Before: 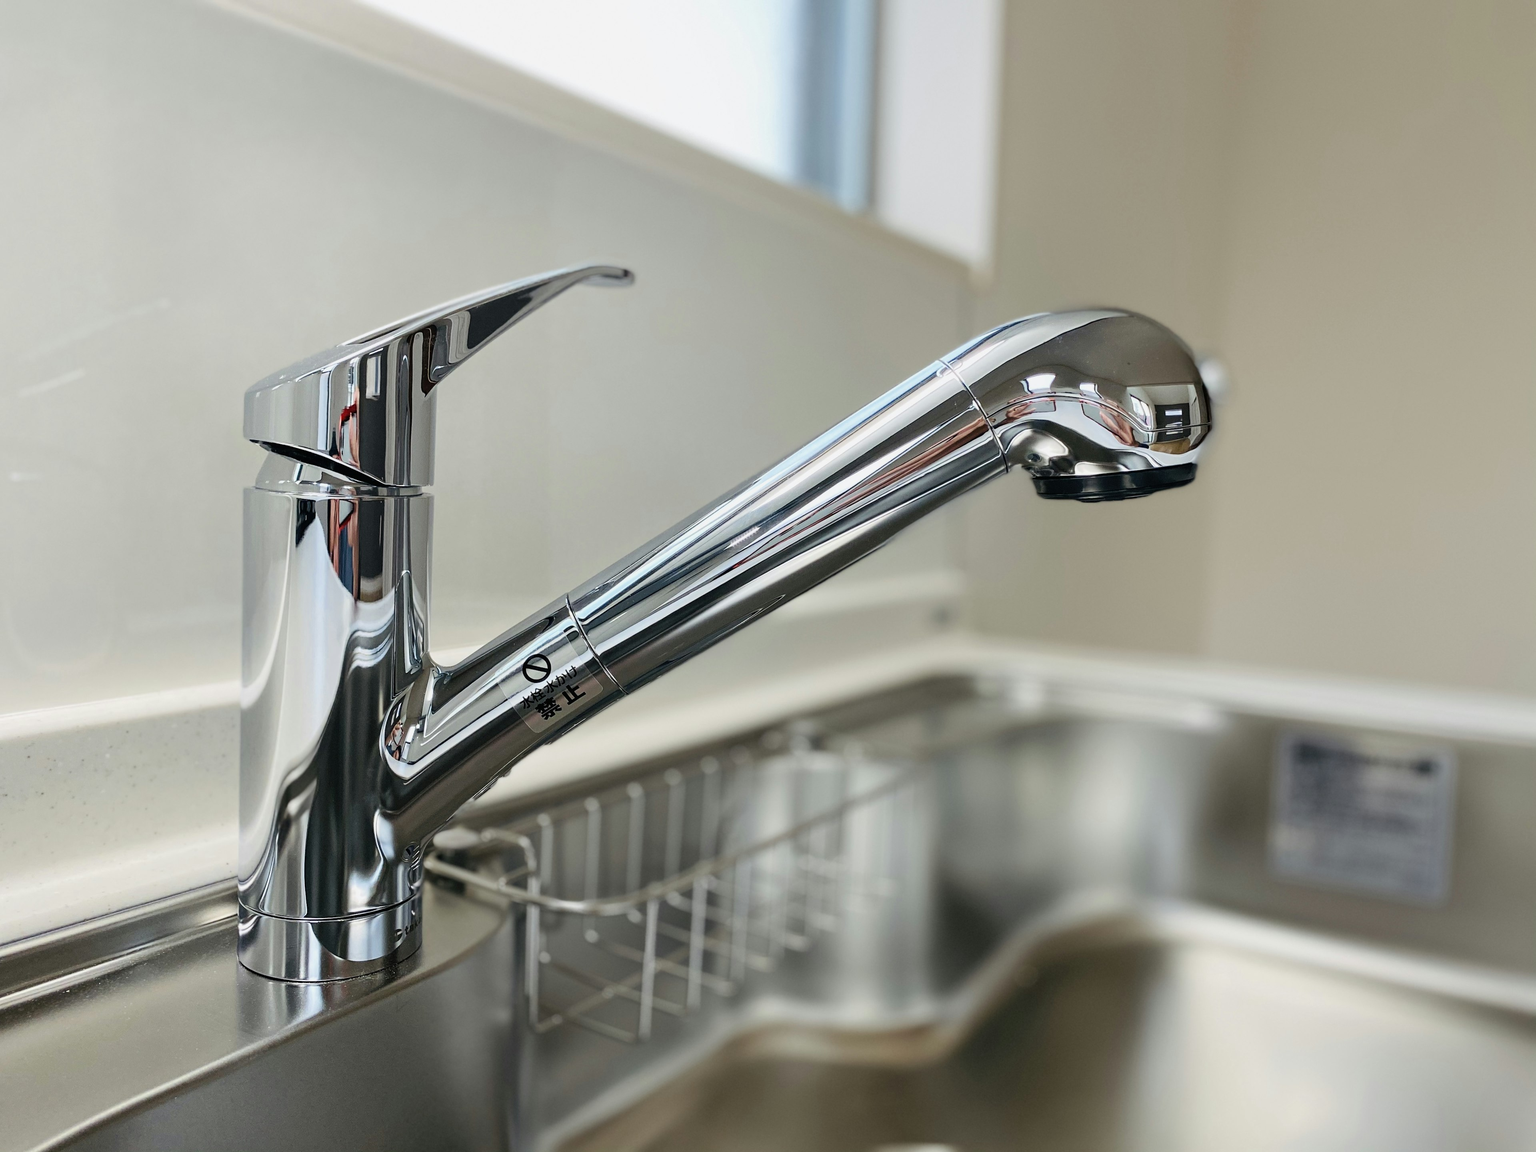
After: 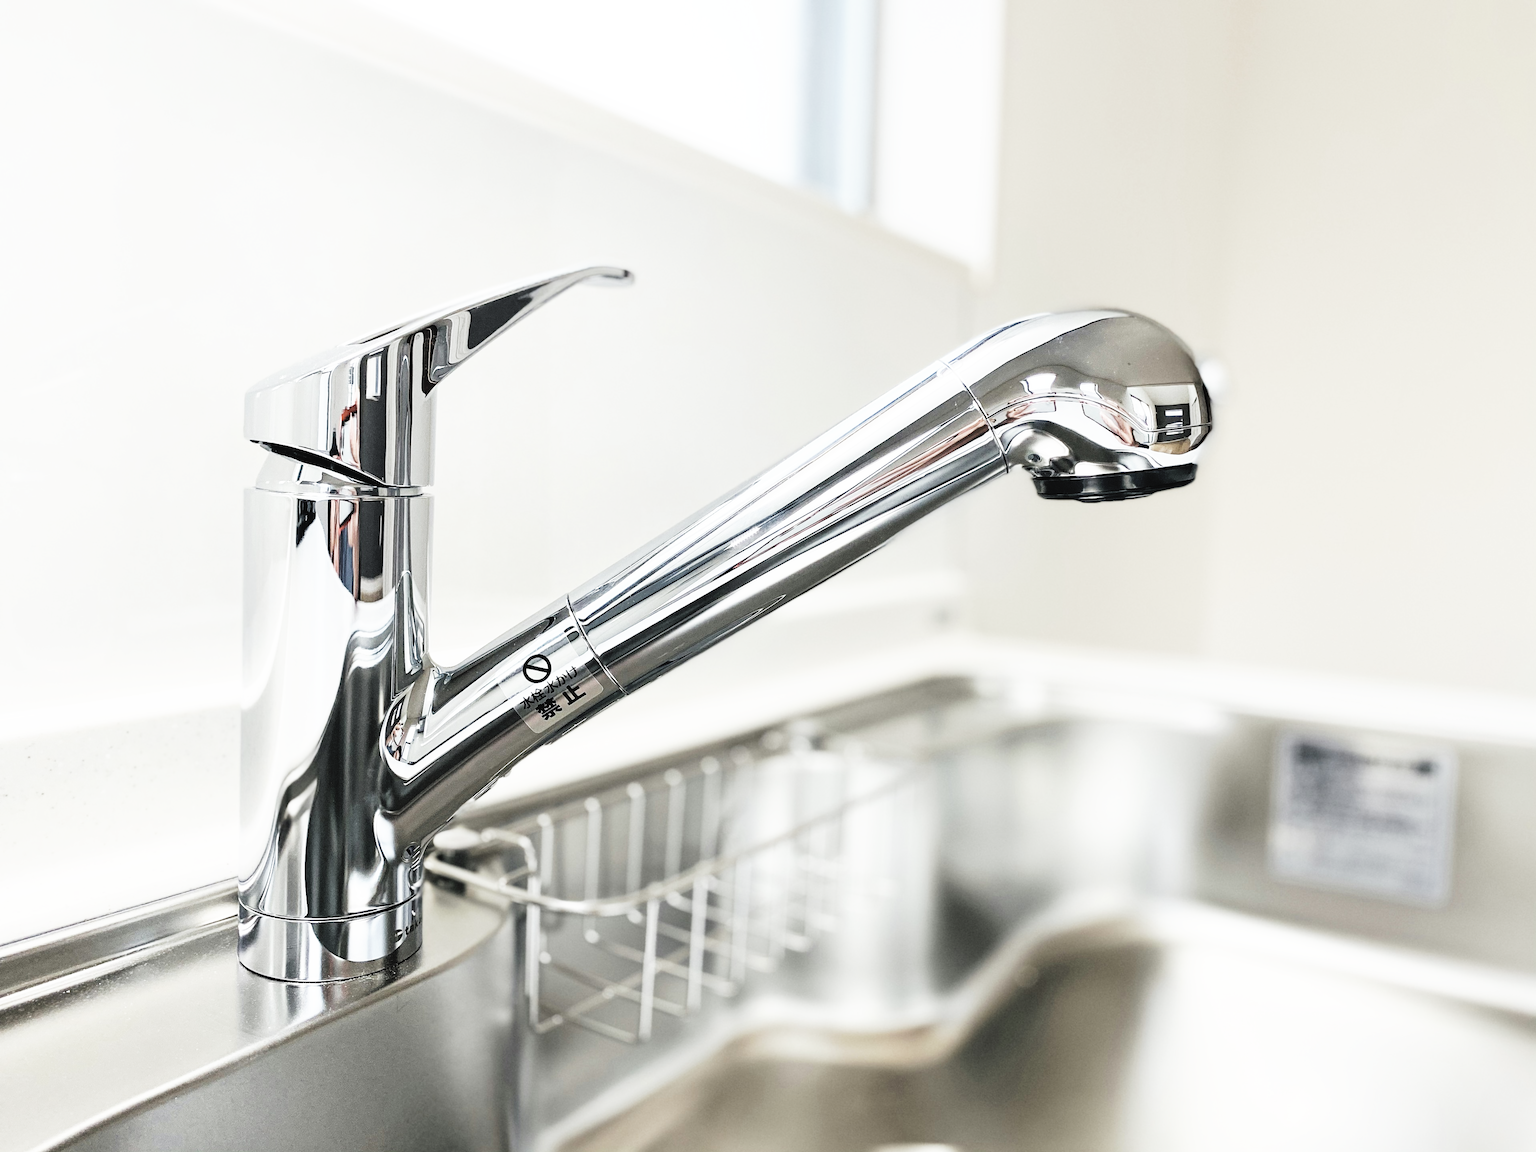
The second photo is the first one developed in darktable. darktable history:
contrast brightness saturation: brightness 0.182, saturation -0.506
base curve: curves: ch0 [(0, 0) (0.007, 0.004) (0.027, 0.03) (0.046, 0.07) (0.207, 0.54) (0.442, 0.872) (0.673, 0.972) (1, 1)], exposure shift 0.01, preserve colors none
